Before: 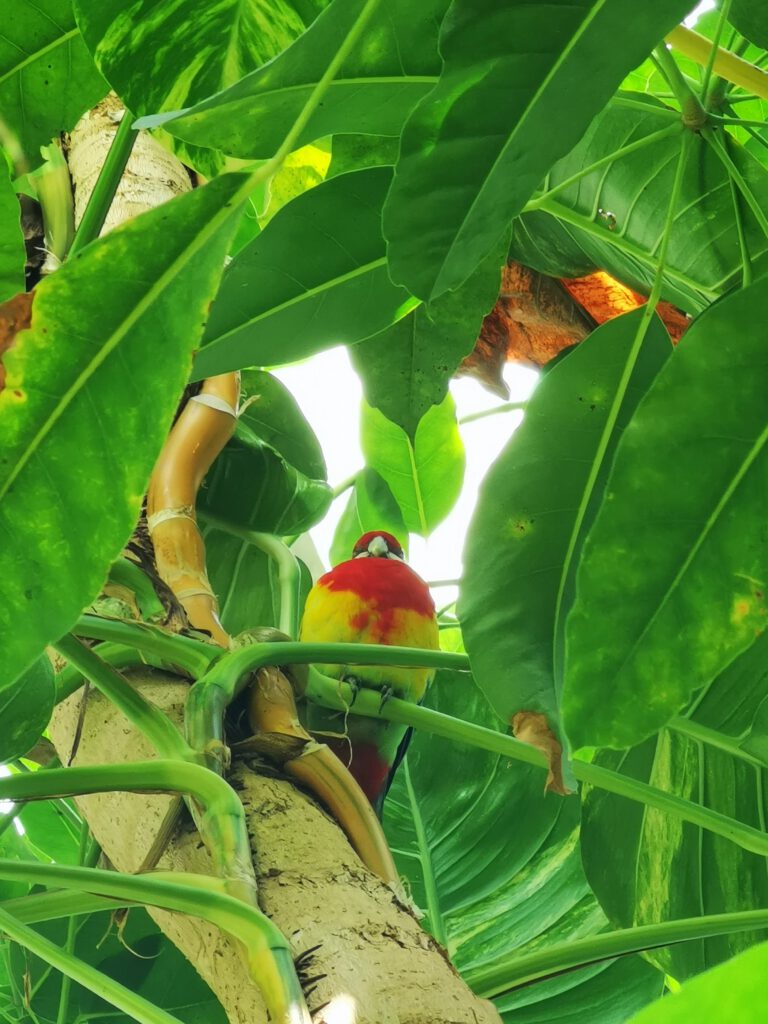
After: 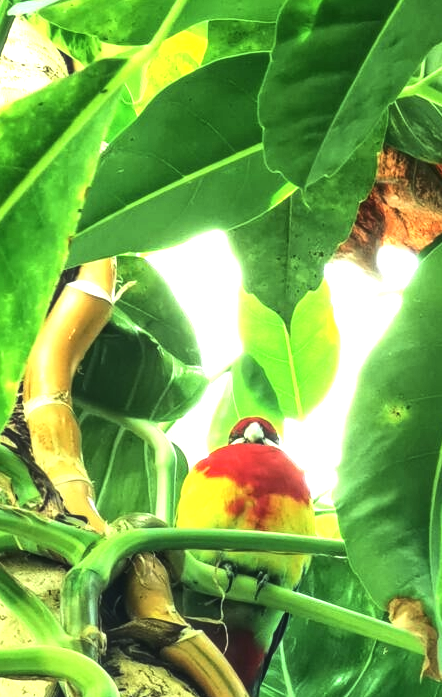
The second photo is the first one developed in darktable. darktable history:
haze removal: strength -0.114, adaptive false
exposure: exposure 0.374 EV, compensate highlight preservation false
local contrast: on, module defaults
crop: left 16.236%, top 11.192%, right 26.152%, bottom 20.692%
tone equalizer: -8 EV -1.1 EV, -7 EV -1 EV, -6 EV -0.893 EV, -5 EV -0.601 EV, -3 EV 0.606 EV, -2 EV 0.891 EV, -1 EV 0.987 EV, +0 EV 1.07 EV, edges refinement/feathering 500, mask exposure compensation -1.57 EV, preserve details no
